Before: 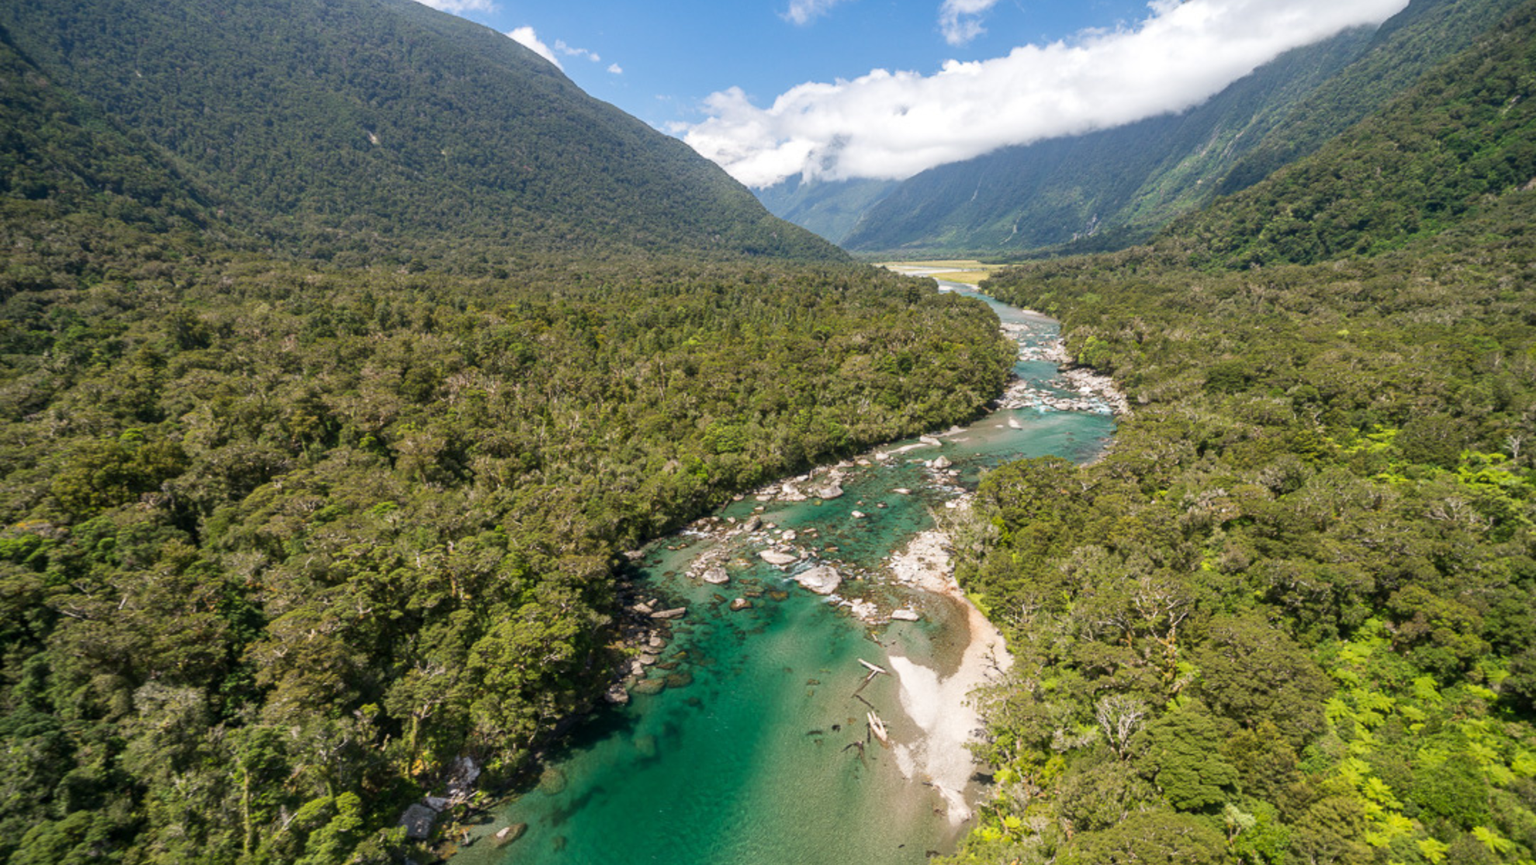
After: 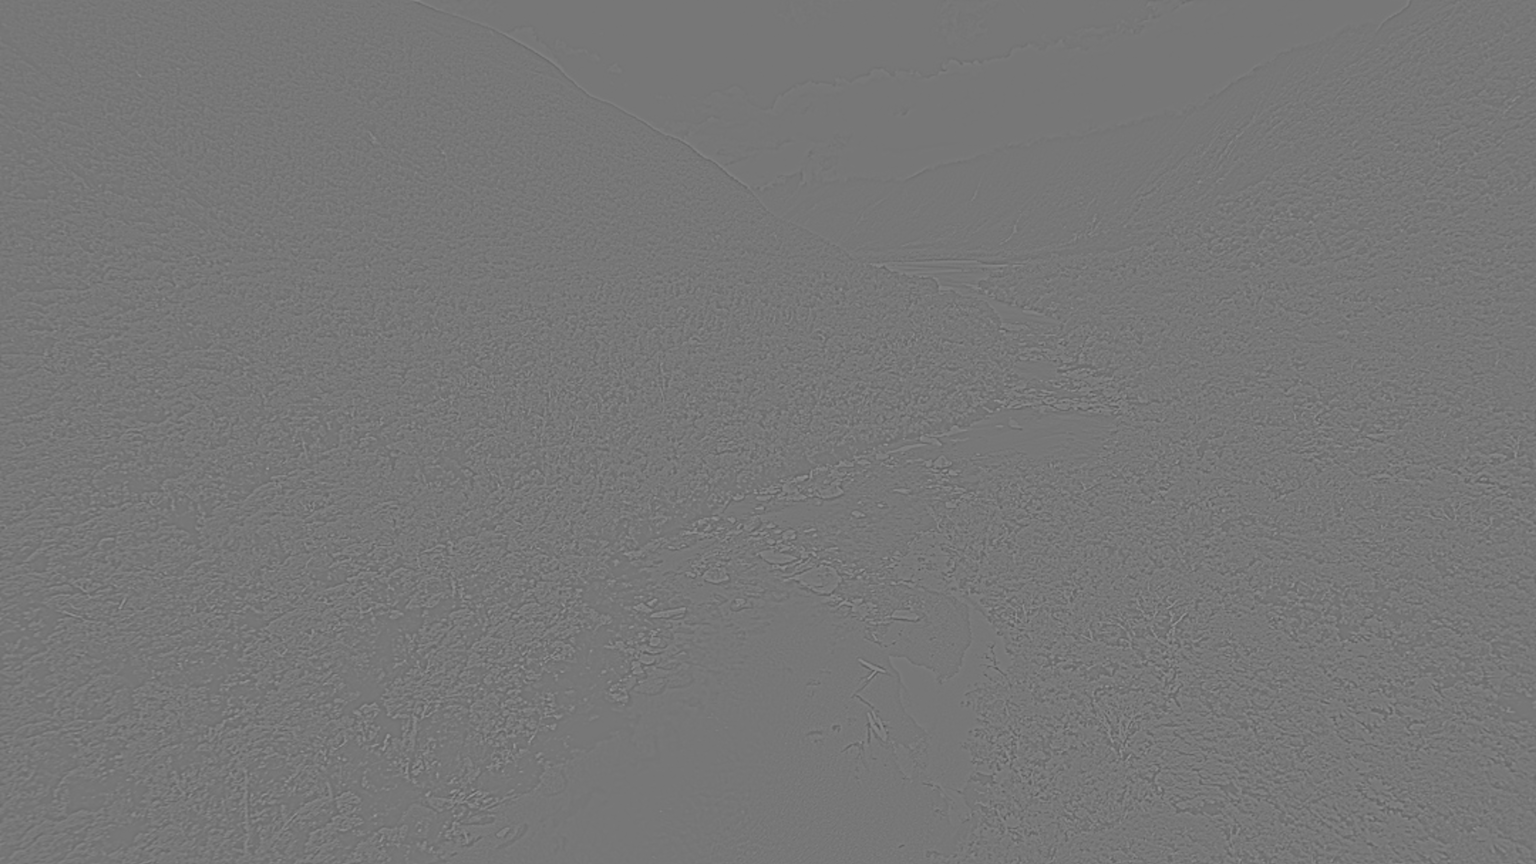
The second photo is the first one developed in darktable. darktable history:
local contrast: mode bilateral grid, contrast 20, coarseness 50, detail 120%, midtone range 0.2
highpass: sharpness 5.84%, contrast boost 8.44%
